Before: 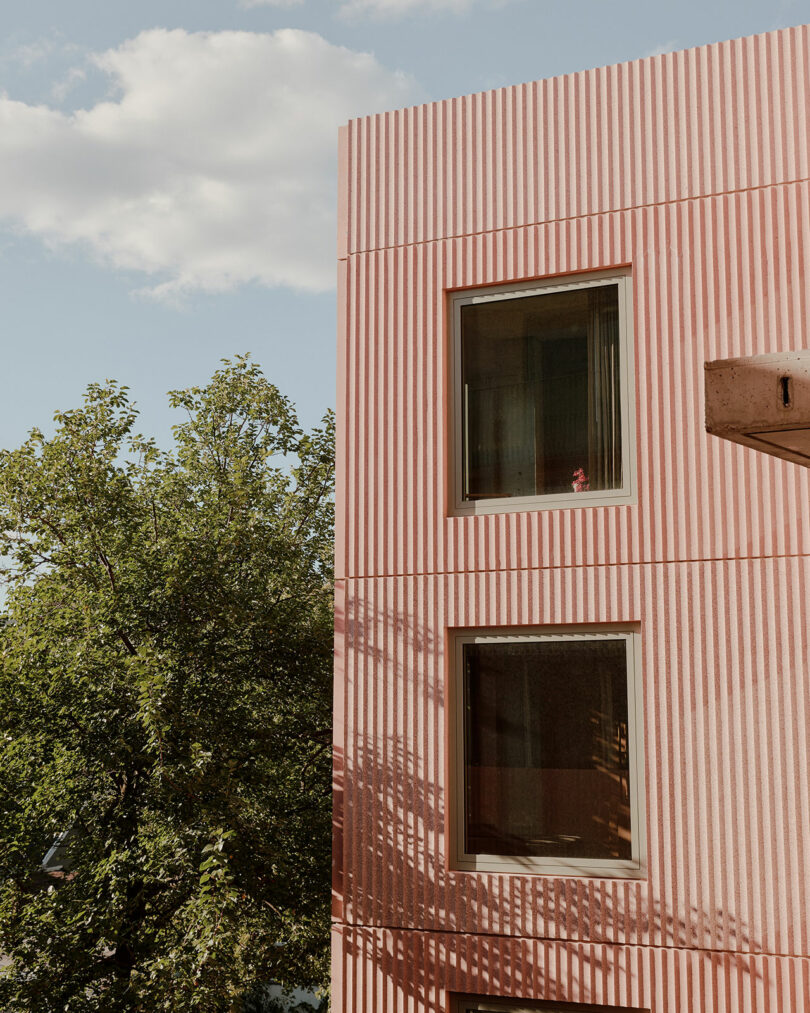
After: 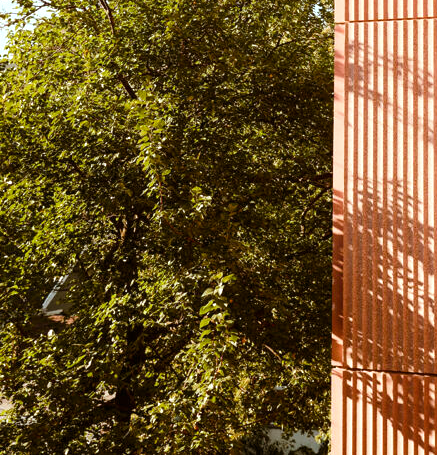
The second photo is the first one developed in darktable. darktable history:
color balance rgb: shadows lift › chroma 1.014%, shadows lift › hue 31.64°, power › chroma 2.507%, power › hue 68.07°, highlights gain › luminance 16.527%, highlights gain › chroma 2.867%, highlights gain › hue 258.51°, perceptual saturation grading › global saturation 9.852%, global vibrance 20%
crop and rotate: top 54.922%, right 45.945%, bottom 0.148%
exposure: black level correction 0, exposure 0.692 EV, compensate exposure bias true, compensate highlight preservation false
